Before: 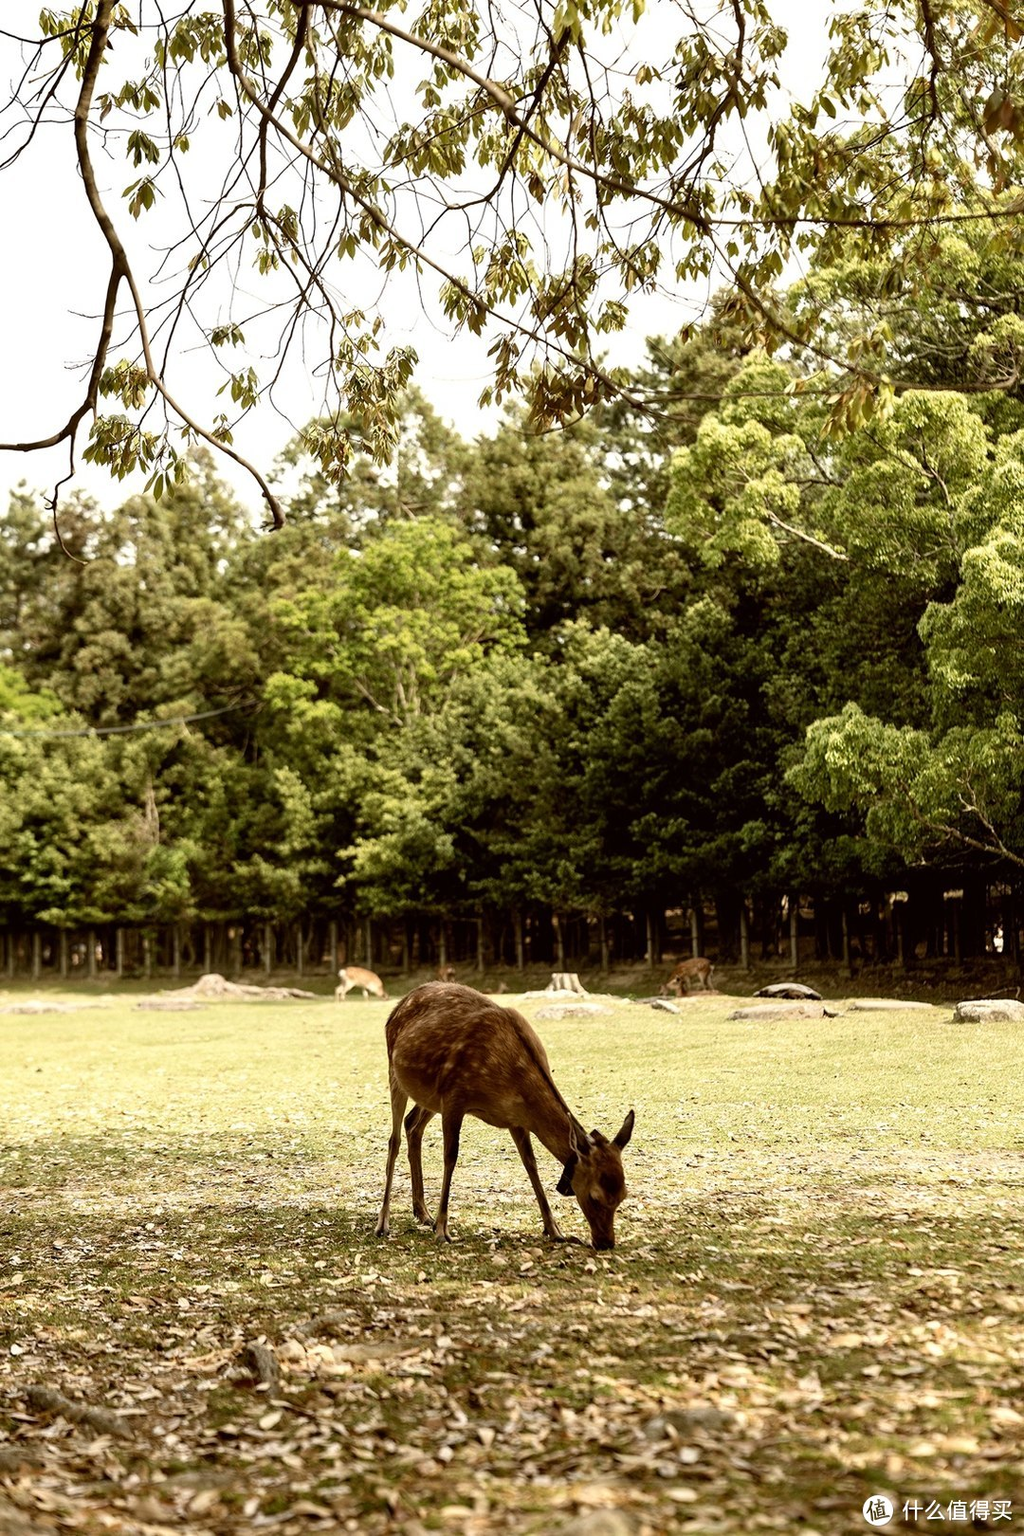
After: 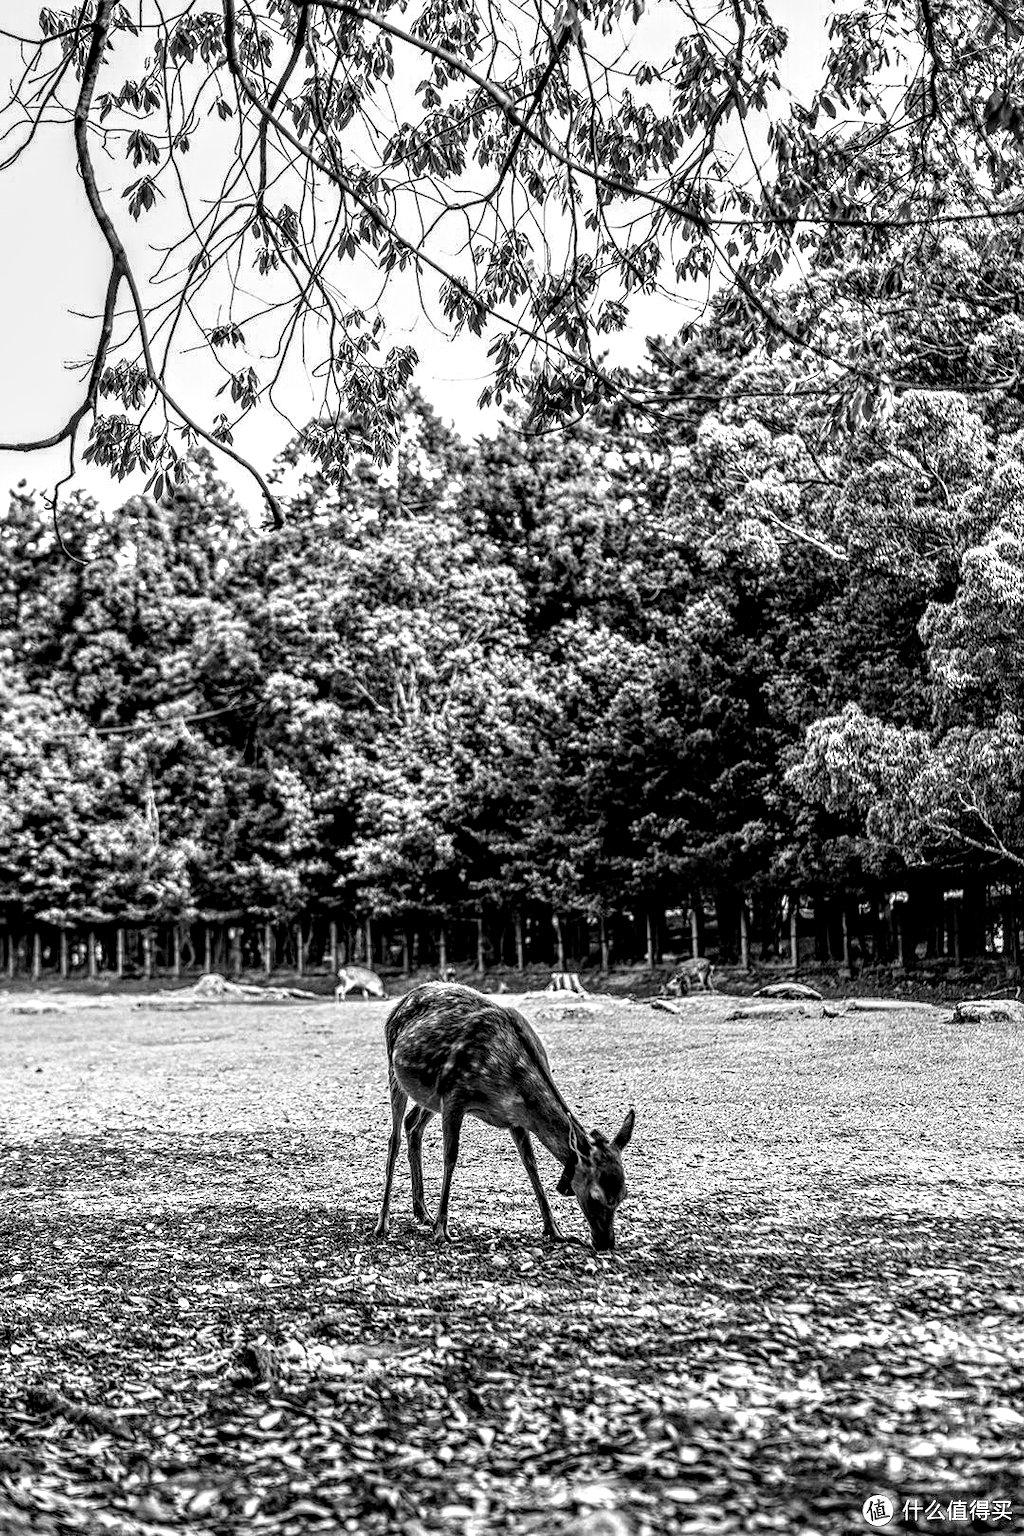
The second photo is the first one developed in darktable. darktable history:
contrast equalizer: octaves 7, y [[0.5, 0.542, 0.583, 0.625, 0.667, 0.708], [0.5 ×6], [0.5 ×6], [0 ×6], [0 ×6]]
local contrast: highlights 0%, shadows 0%, detail 182%
exposure: exposure -0.116 EV, compensate exposure bias true, compensate highlight preservation false
monochrome: a 32, b 64, size 2.3, highlights 1
